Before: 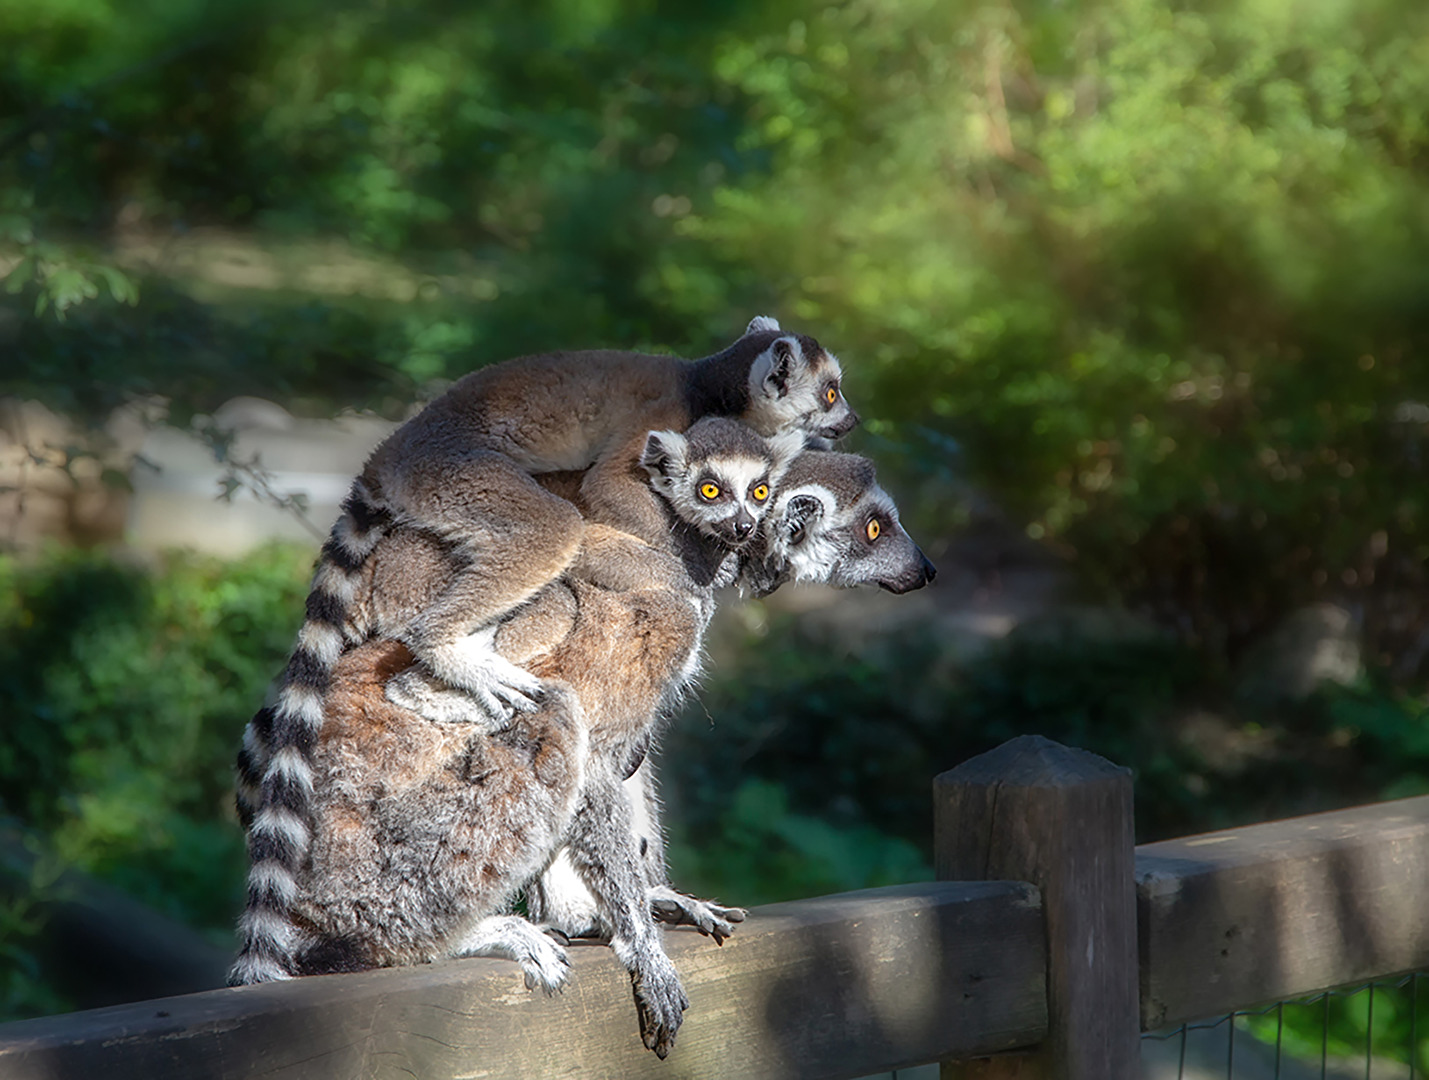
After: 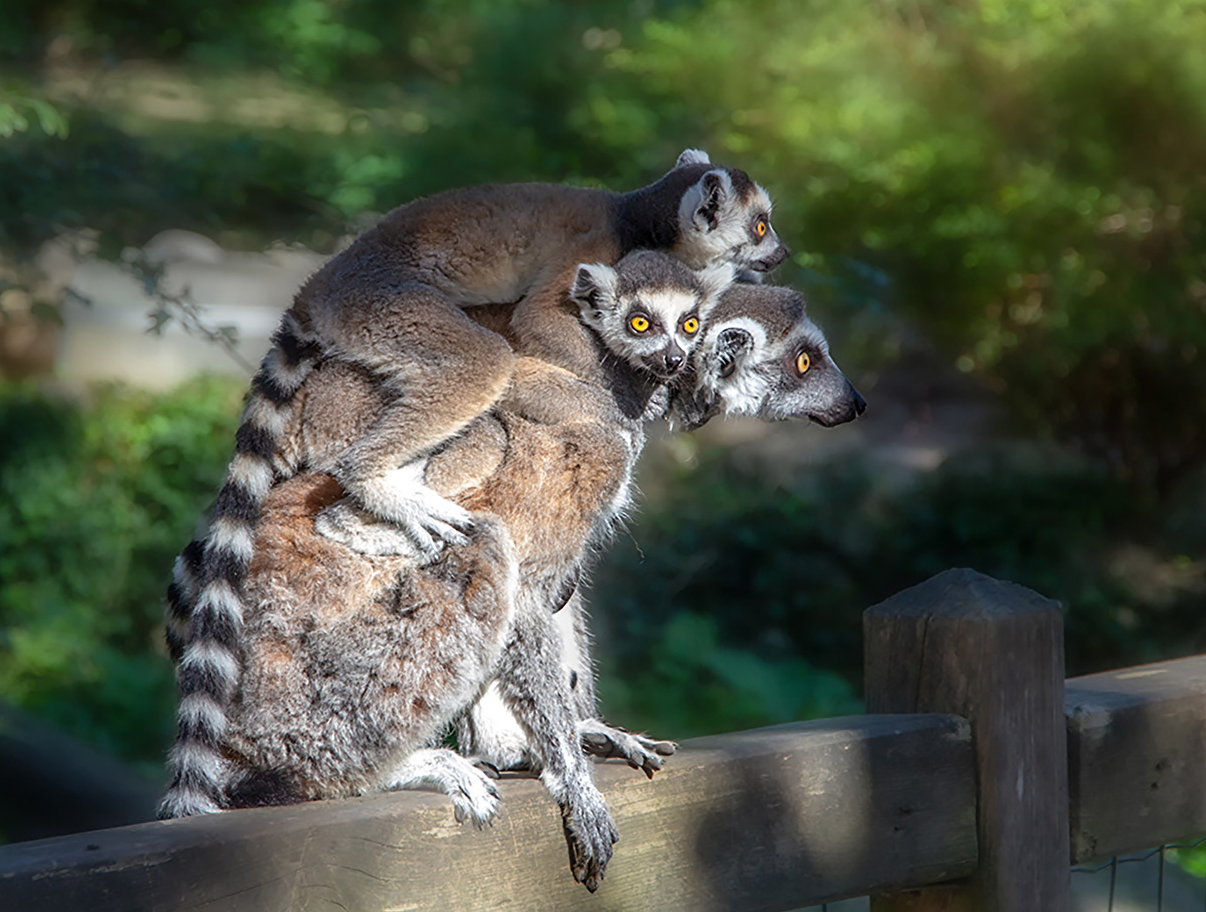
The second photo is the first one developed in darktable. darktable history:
crop and rotate: left 4.917%, top 15.555%, right 10.656%
